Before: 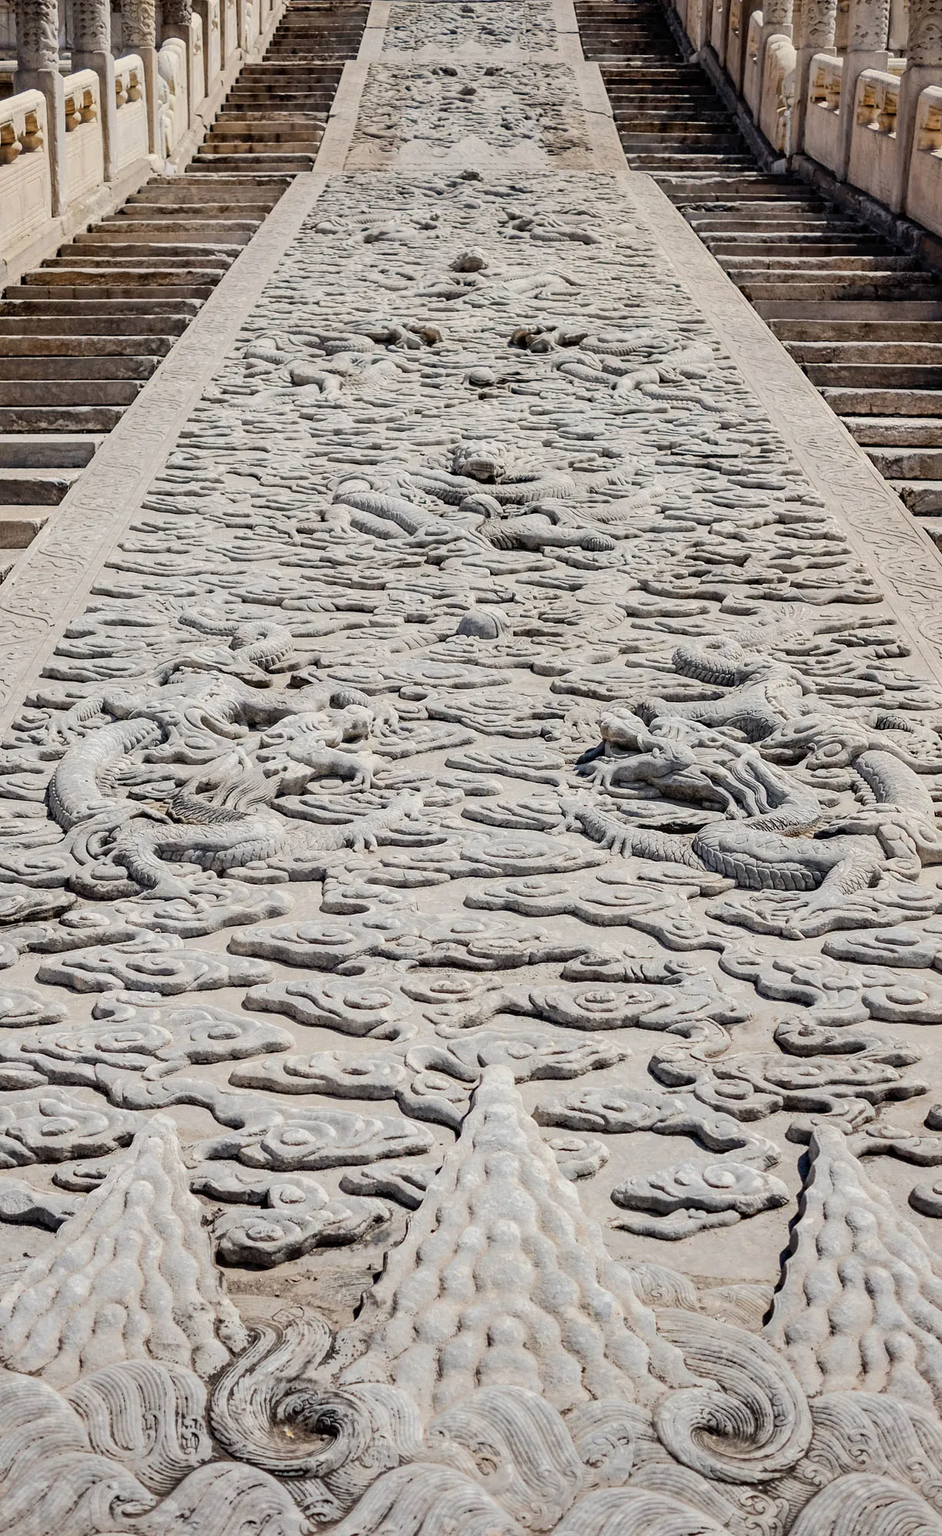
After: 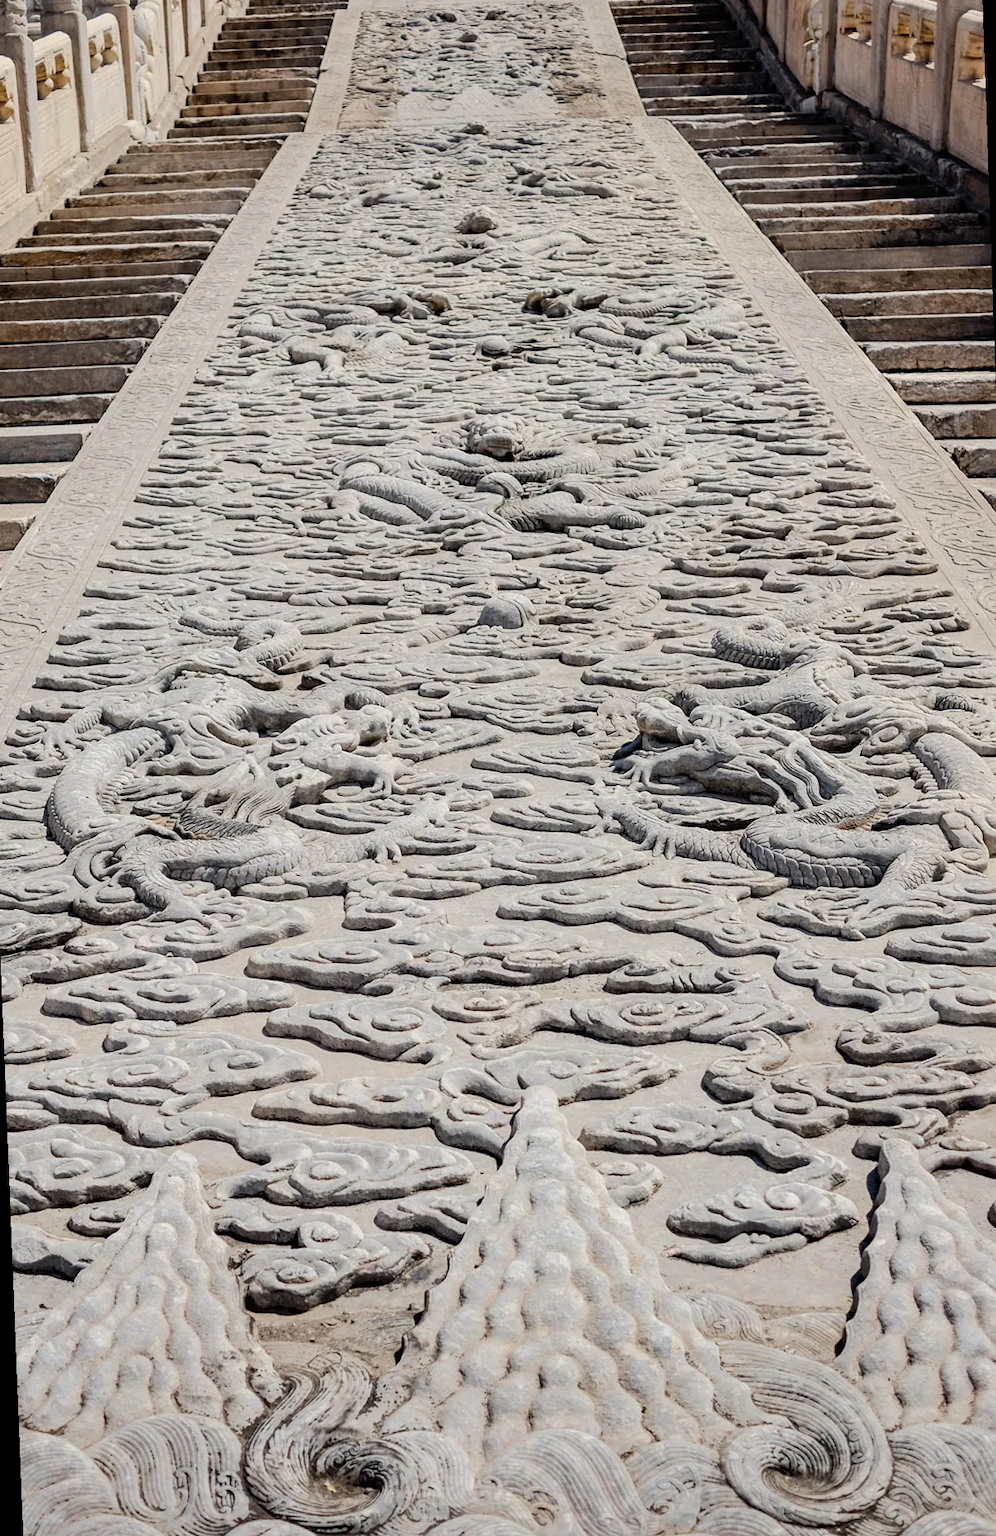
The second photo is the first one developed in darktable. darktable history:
rotate and perspective: rotation -2.12°, lens shift (vertical) 0.009, lens shift (horizontal) -0.008, automatic cropping original format, crop left 0.036, crop right 0.964, crop top 0.05, crop bottom 0.959
